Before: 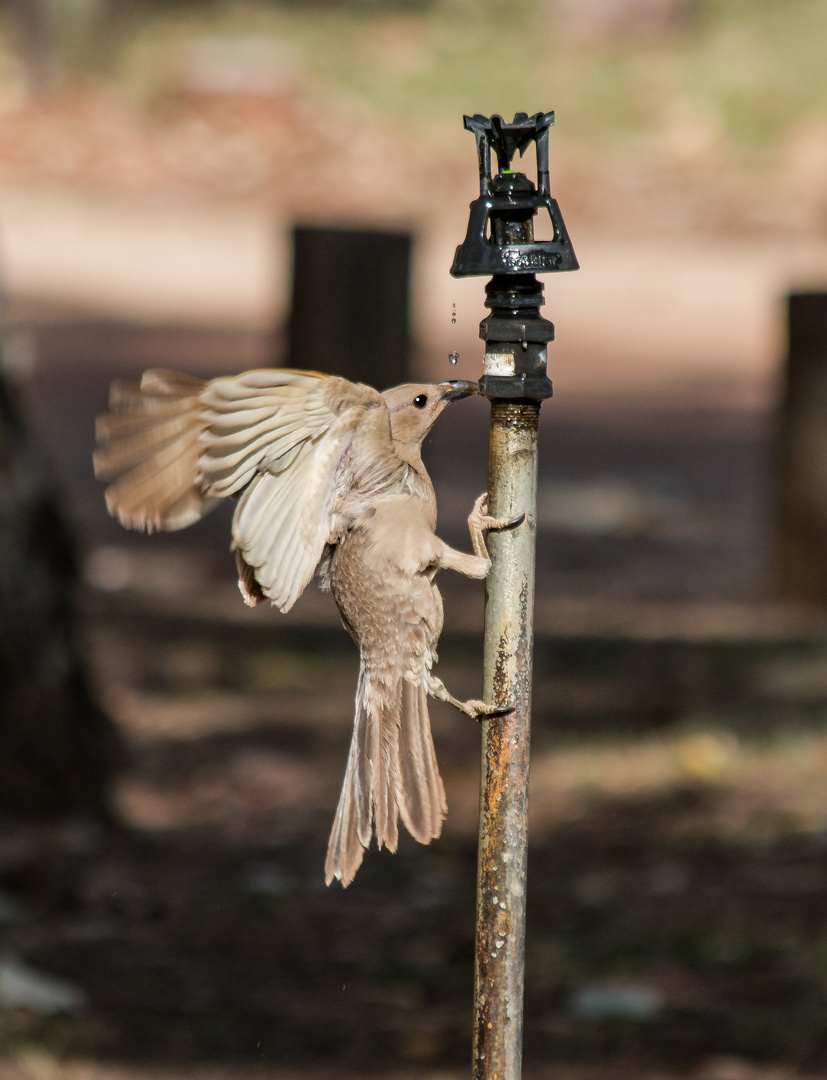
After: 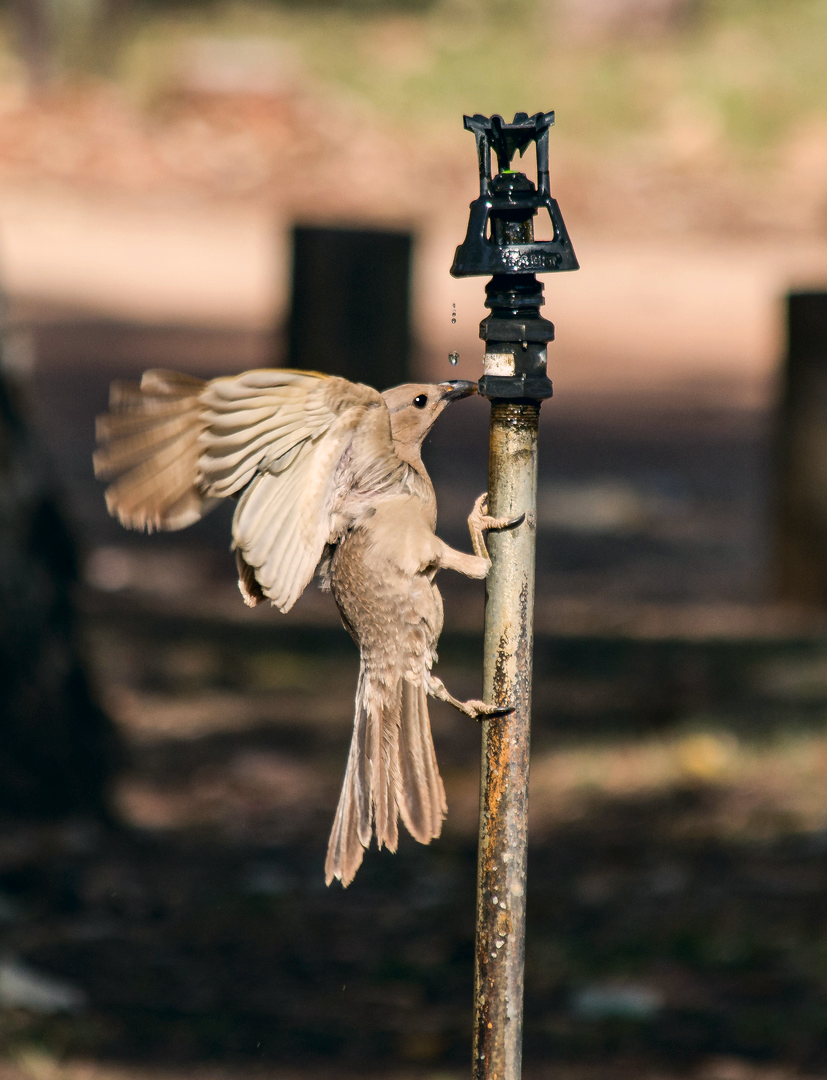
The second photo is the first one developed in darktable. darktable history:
contrast brightness saturation: contrast 0.149, brightness -0.012, saturation 0.103
color correction: highlights a* 5.4, highlights b* 5.33, shadows a* -4.29, shadows b* -5.2
